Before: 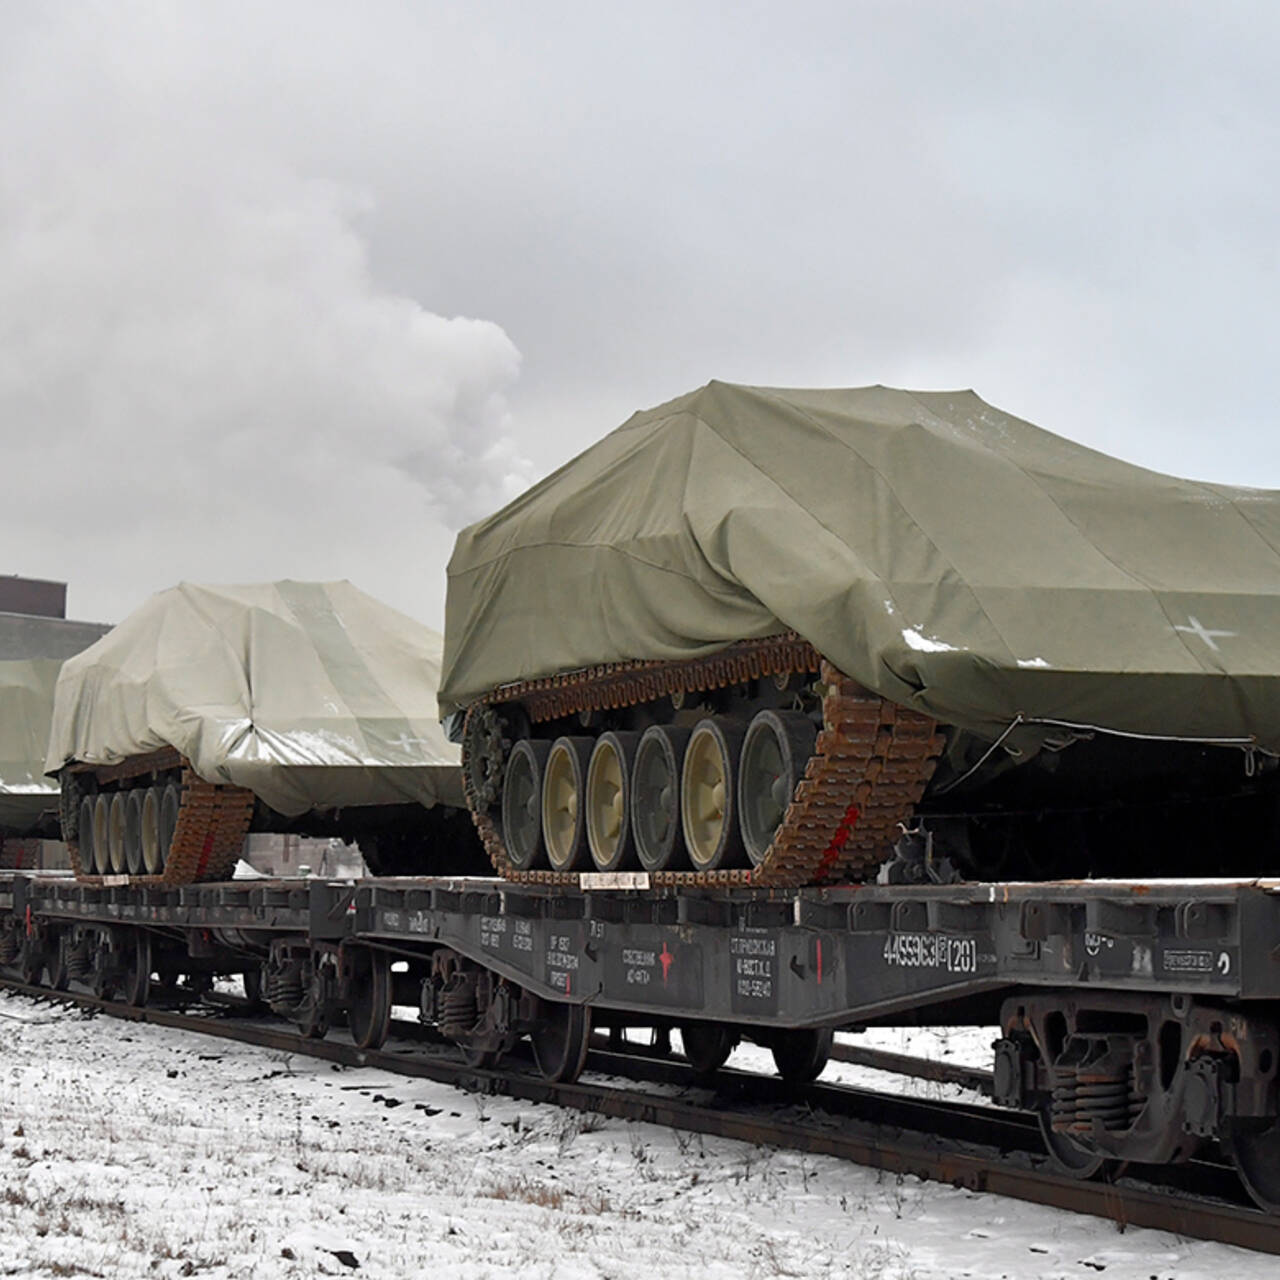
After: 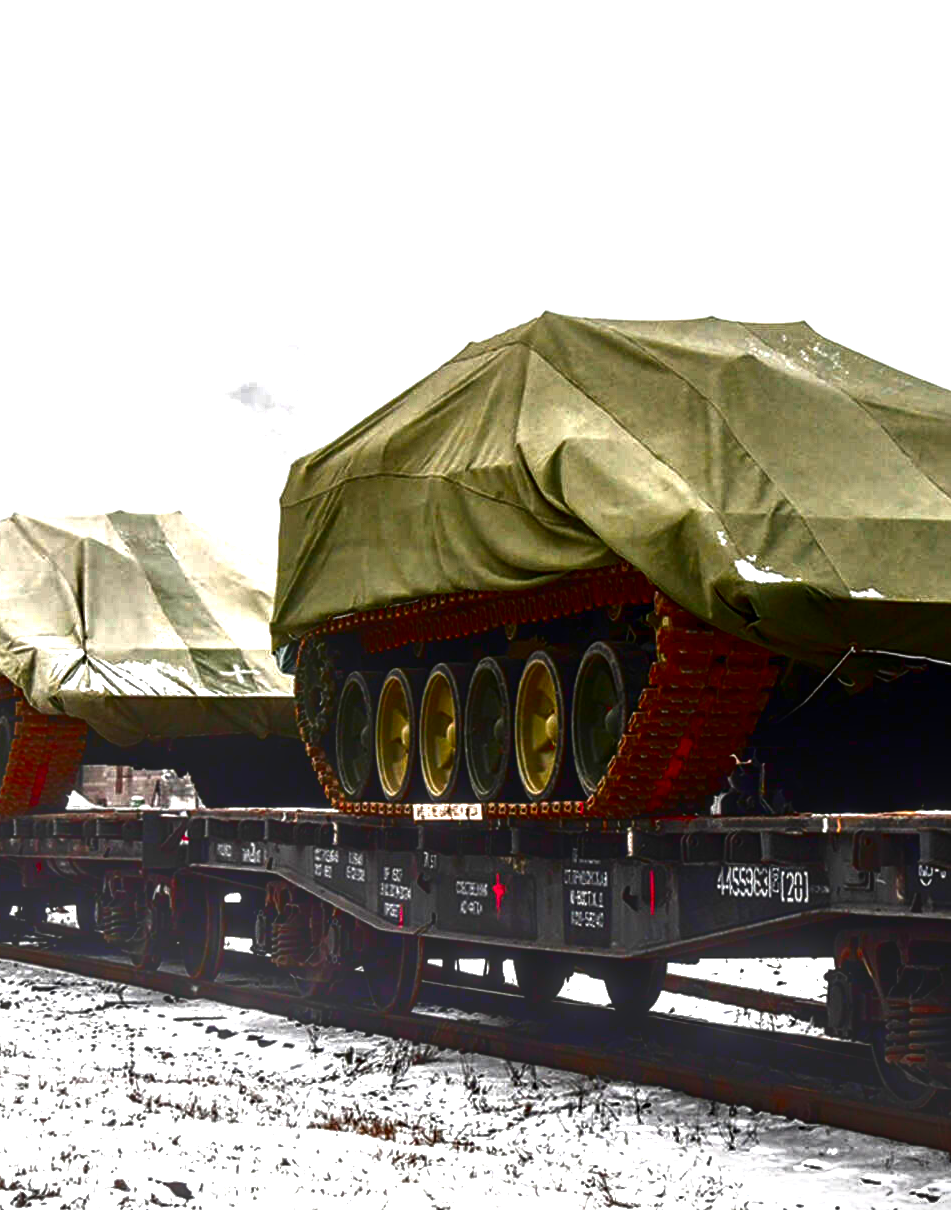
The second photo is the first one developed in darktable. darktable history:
exposure: black level correction 0, exposure 1.001 EV, compensate exposure bias true, compensate highlight preservation false
vignetting: on, module defaults
local contrast: highlights 0%, shadows 7%, detail 182%
contrast brightness saturation: brightness -0.999, saturation 0.993
crop and rotate: left 13.107%, top 5.4%, right 12.564%
